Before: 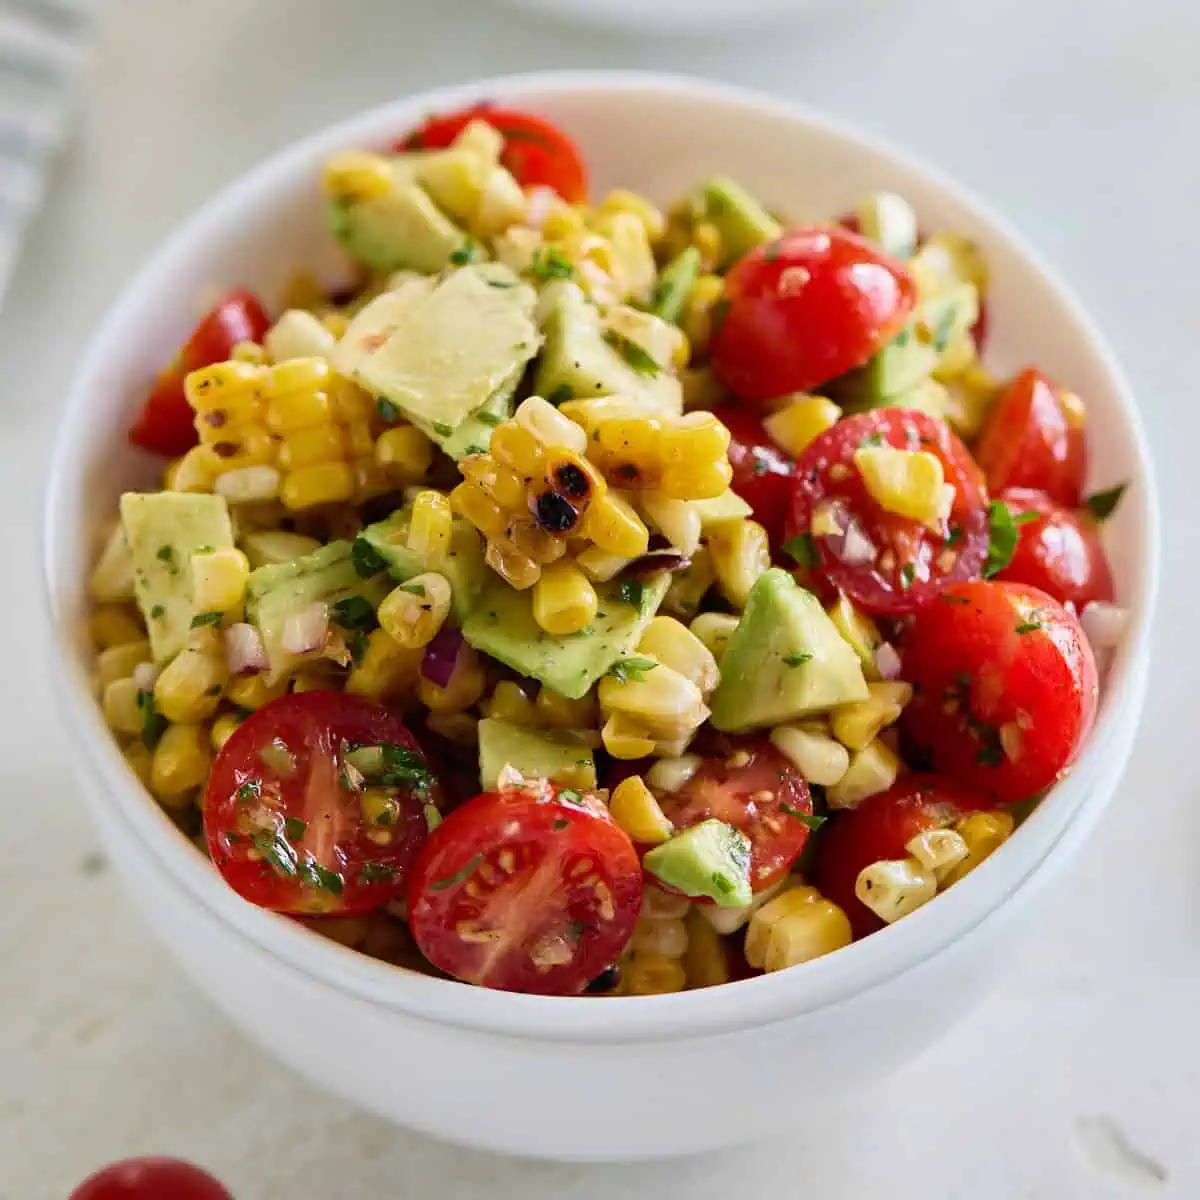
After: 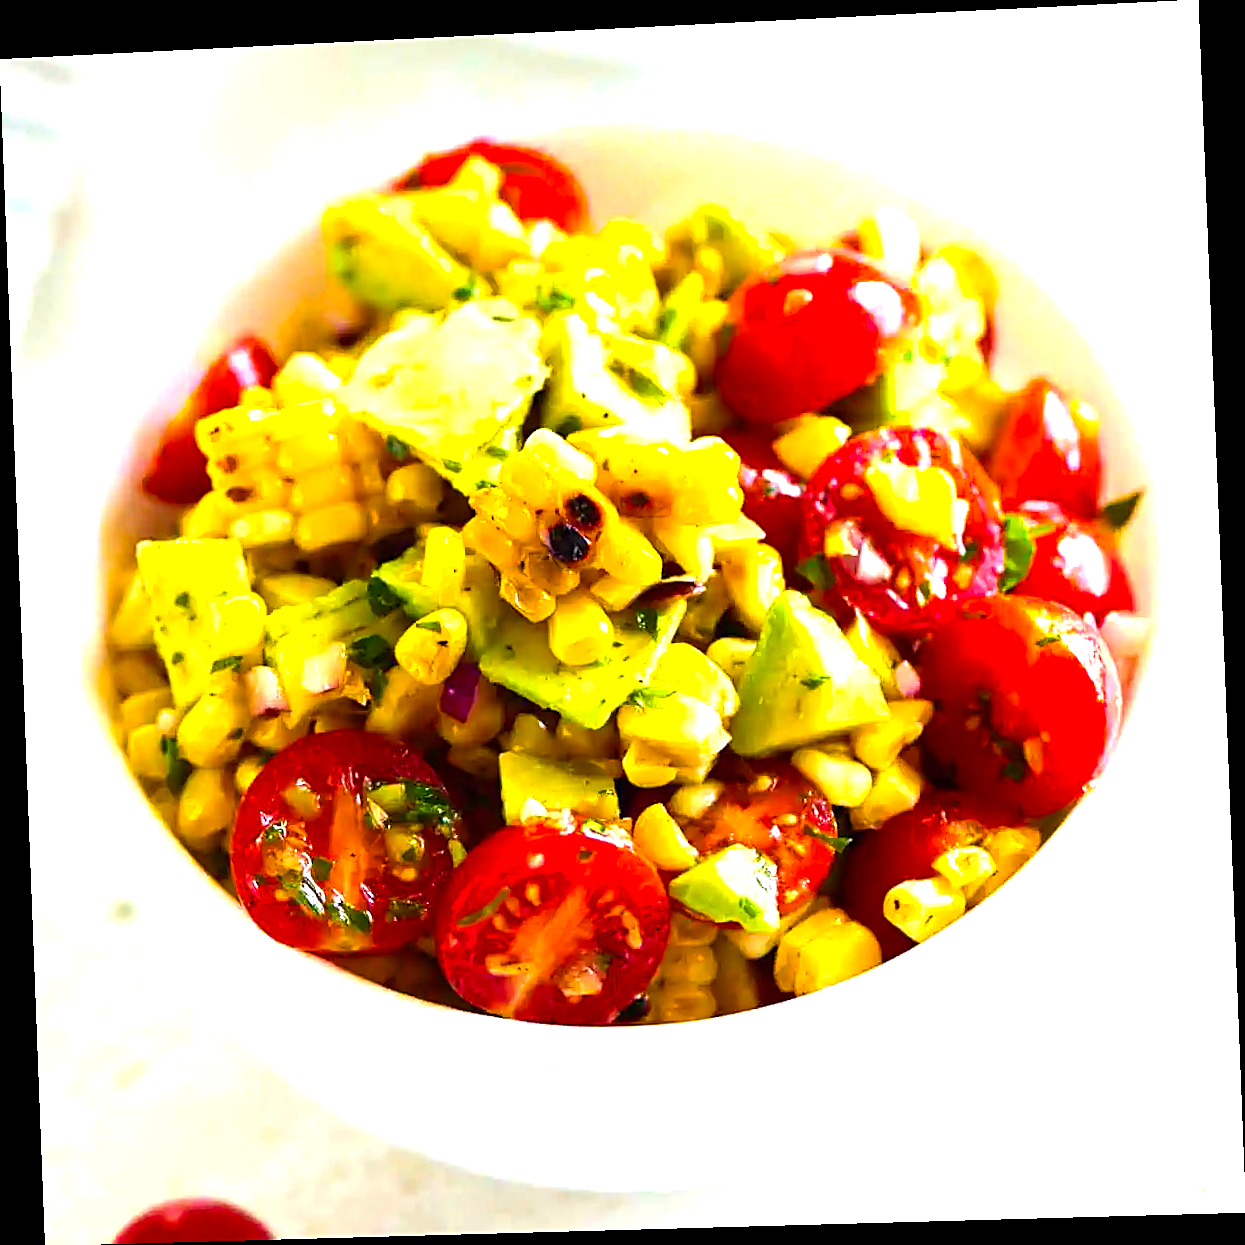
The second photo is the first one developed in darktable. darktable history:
color balance rgb: linear chroma grading › shadows -10%, linear chroma grading › global chroma 20%, perceptual saturation grading › global saturation 15%, perceptual brilliance grading › global brilliance 30%, perceptual brilliance grading › highlights 12%, perceptual brilliance grading › mid-tones 24%, global vibrance 20%
rotate and perspective: rotation -2.22°, lens shift (horizontal) -0.022, automatic cropping off
sharpen: on, module defaults
contrast brightness saturation: saturation 0.13
